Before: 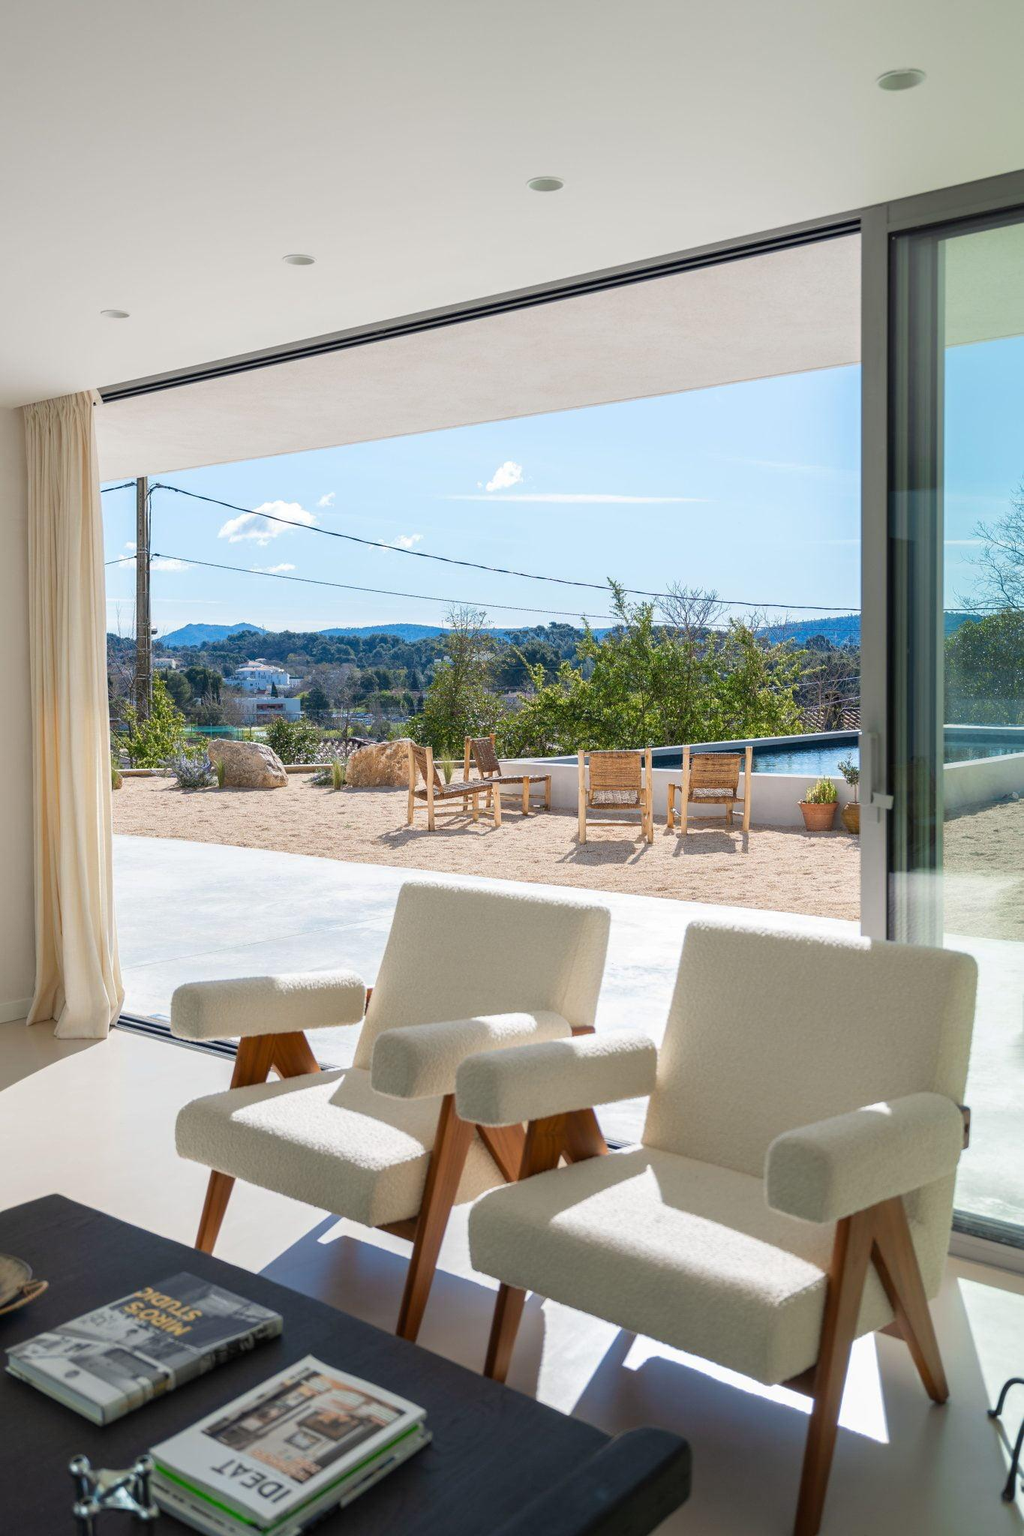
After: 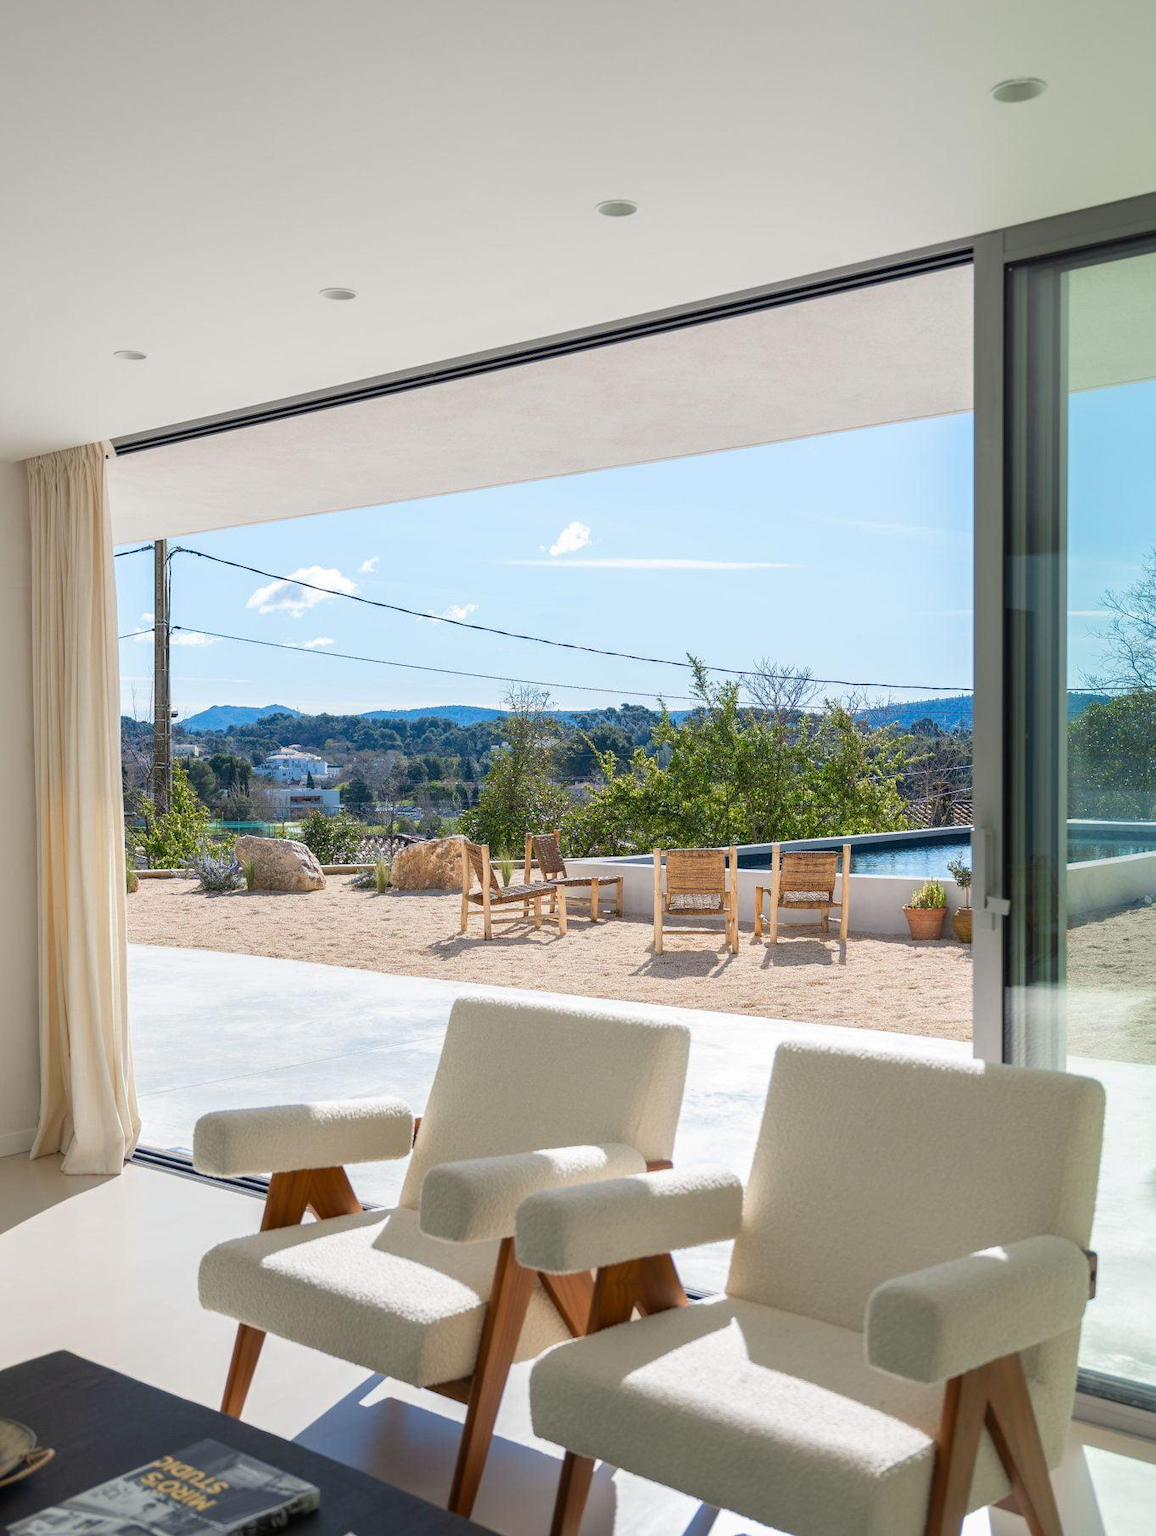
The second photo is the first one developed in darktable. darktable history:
crop and rotate: top 0%, bottom 11.529%
